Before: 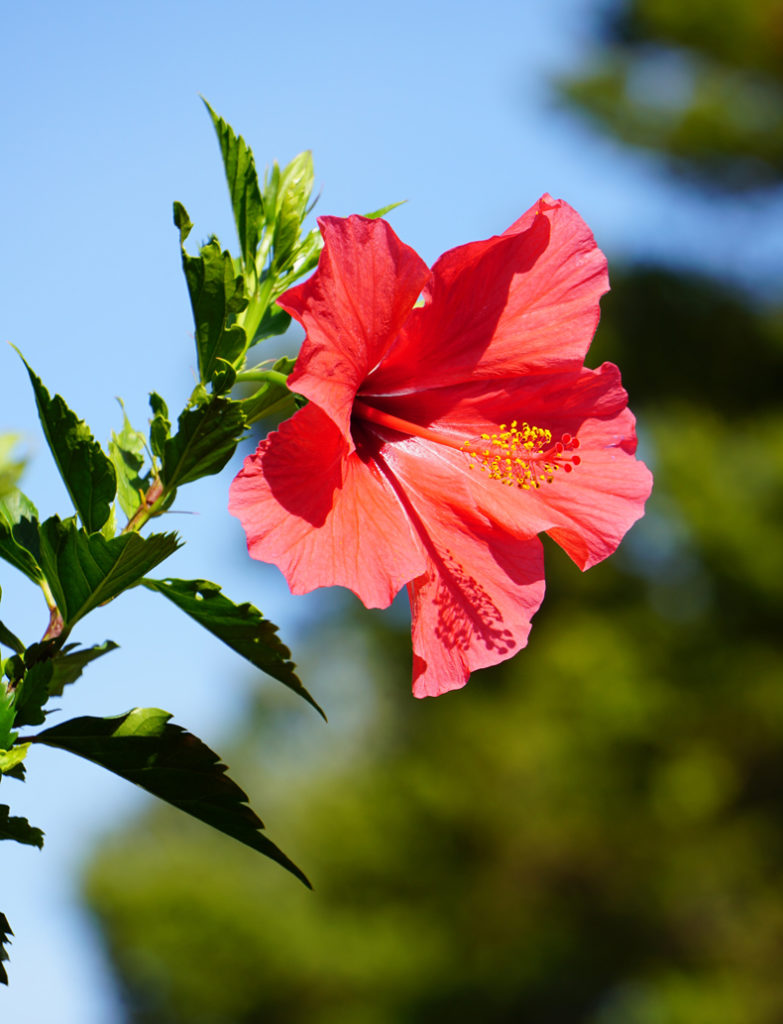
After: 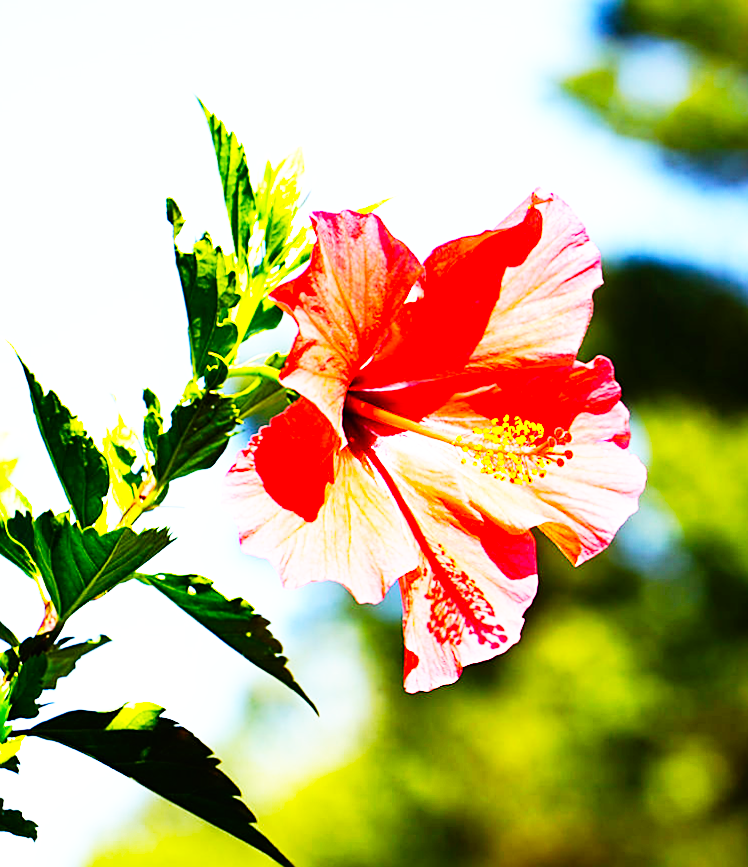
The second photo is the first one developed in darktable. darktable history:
exposure: exposure 0.661 EV, compensate highlight preservation false
crop and rotate: angle 0.2°, left 0.275%, right 3.127%, bottom 14.18%
base curve: curves: ch0 [(0, 0) (0.007, 0.004) (0.027, 0.03) (0.046, 0.07) (0.207, 0.54) (0.442, 0.872) (0.673, 0.972) (1, 1)], preserve colors none
color balance: output saturation 120%
white balance: red 0.98, blue 1.034
tone equalizer: -8 EV -0.417 EV, -7 EV -0.389 EV, -6 EV -0.333 EV, -5 EV -0.222 EV, -3 EV 0.222 EV, -2 EV 0.333 EV, -1 EV 0.389 EV, +0 EV 0.417 EV, edges refinement/feathering 500, mask exposure compensation -1.57 EV, preserve details no
rotate and perspective: rotation 0.192°, lens shift (horizontal) -0.015, crop left 0.005, crop right 0.996, crop top 0.006, crop bottom 0.99
sharpen: on, module defaults
